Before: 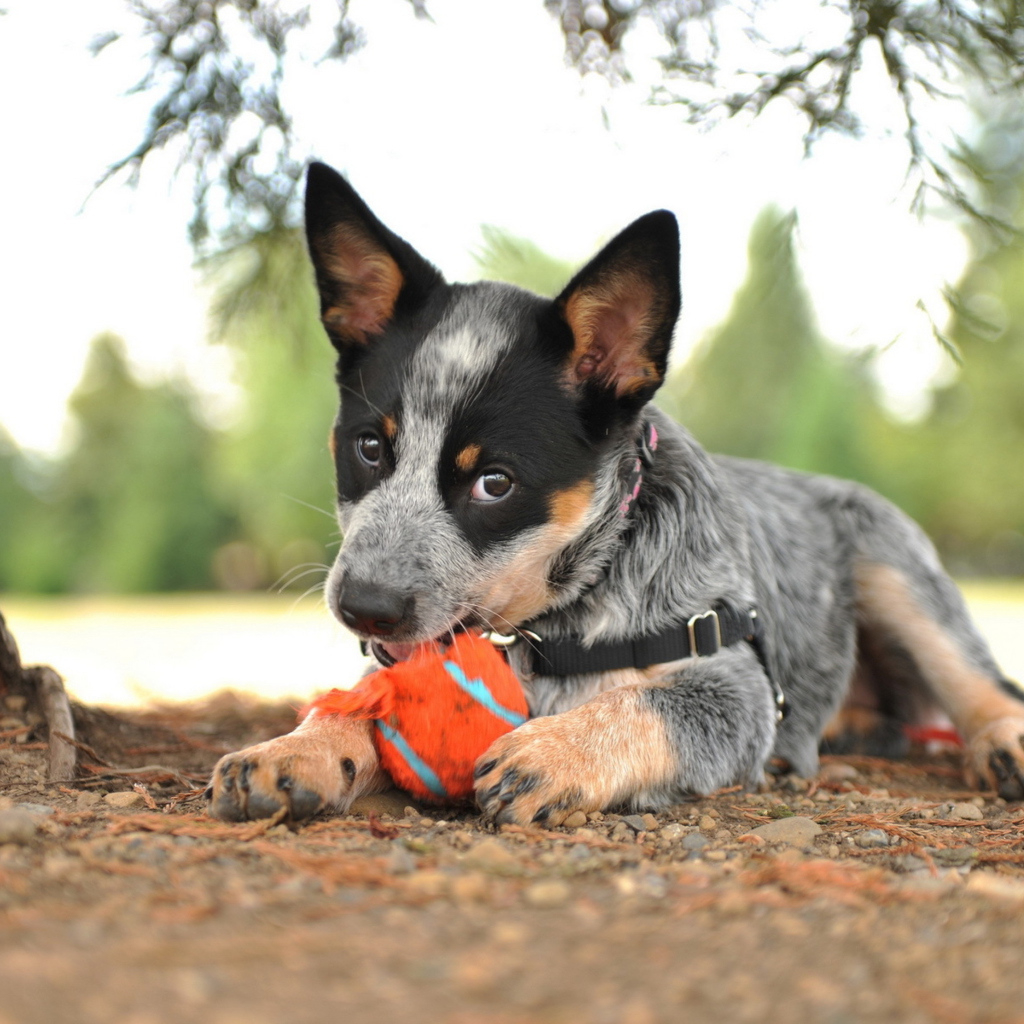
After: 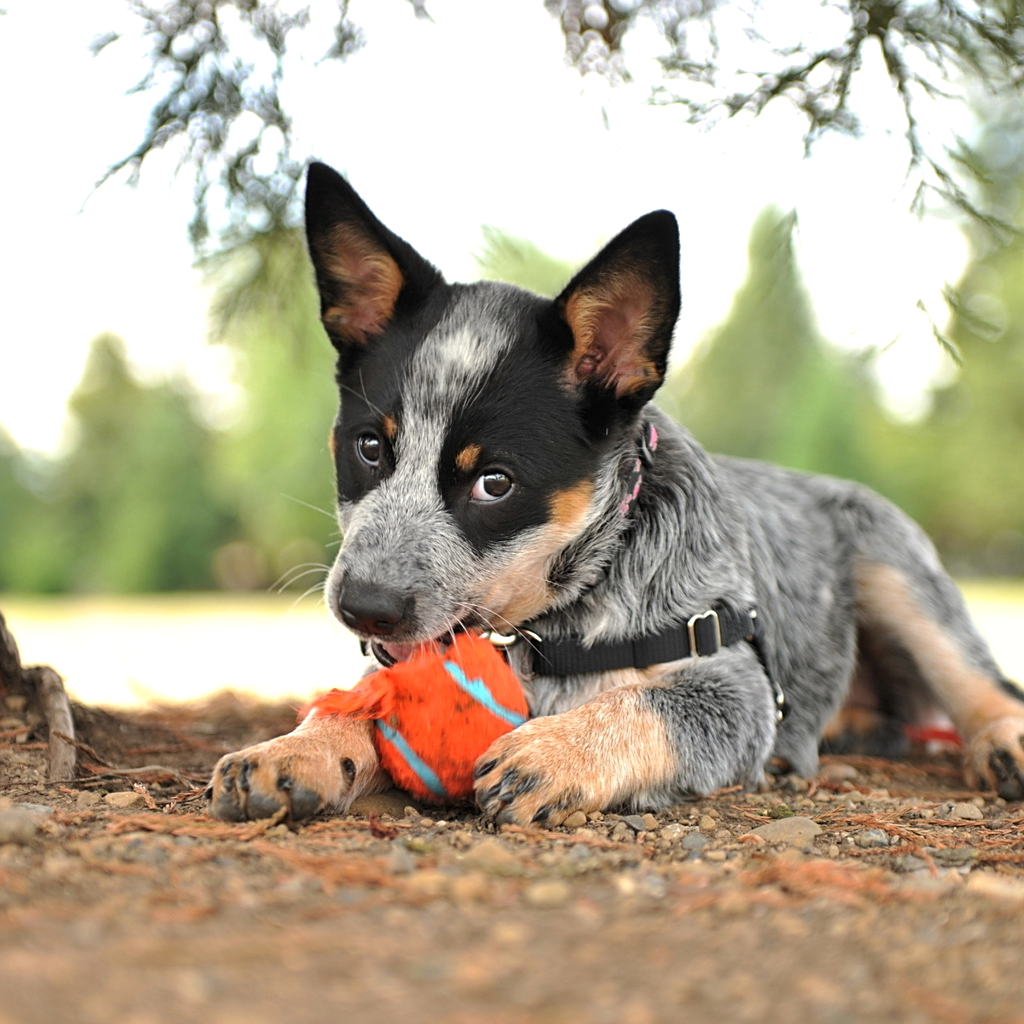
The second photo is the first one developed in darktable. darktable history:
levels: levels [0.016, 0.492, 0.969]
sharpen: on, module defaults
